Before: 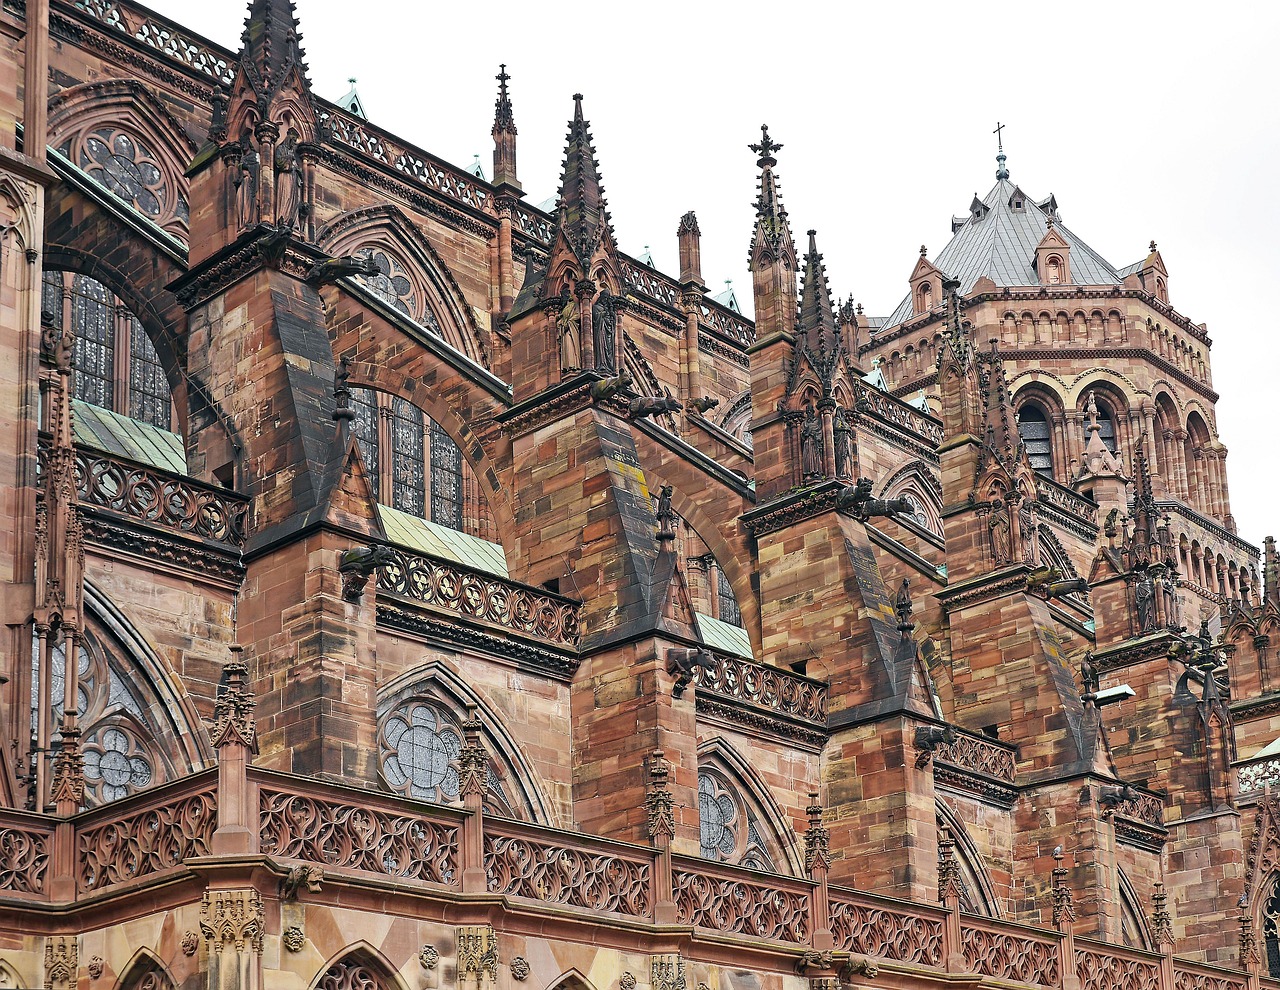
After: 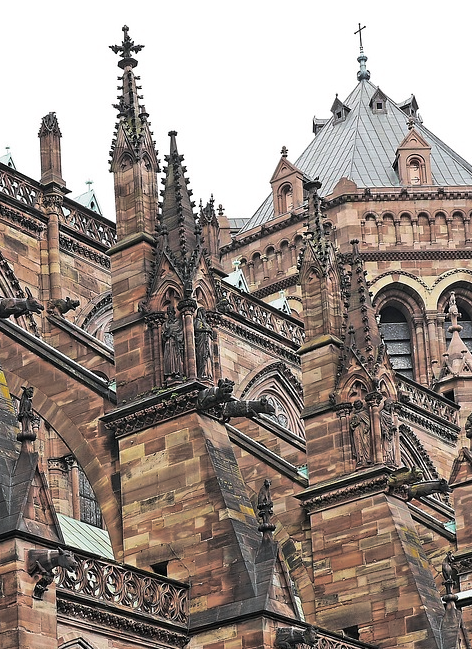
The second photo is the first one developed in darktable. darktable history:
crop and rotate: left 49.936%, top 10.094%, right 13.136%, bottom 24.256%
split-toning: shadows › hue 36°, shadows › saturation 0.05, highlights › hue 10.8°, highlights › saturation 0.15, compress 40%
